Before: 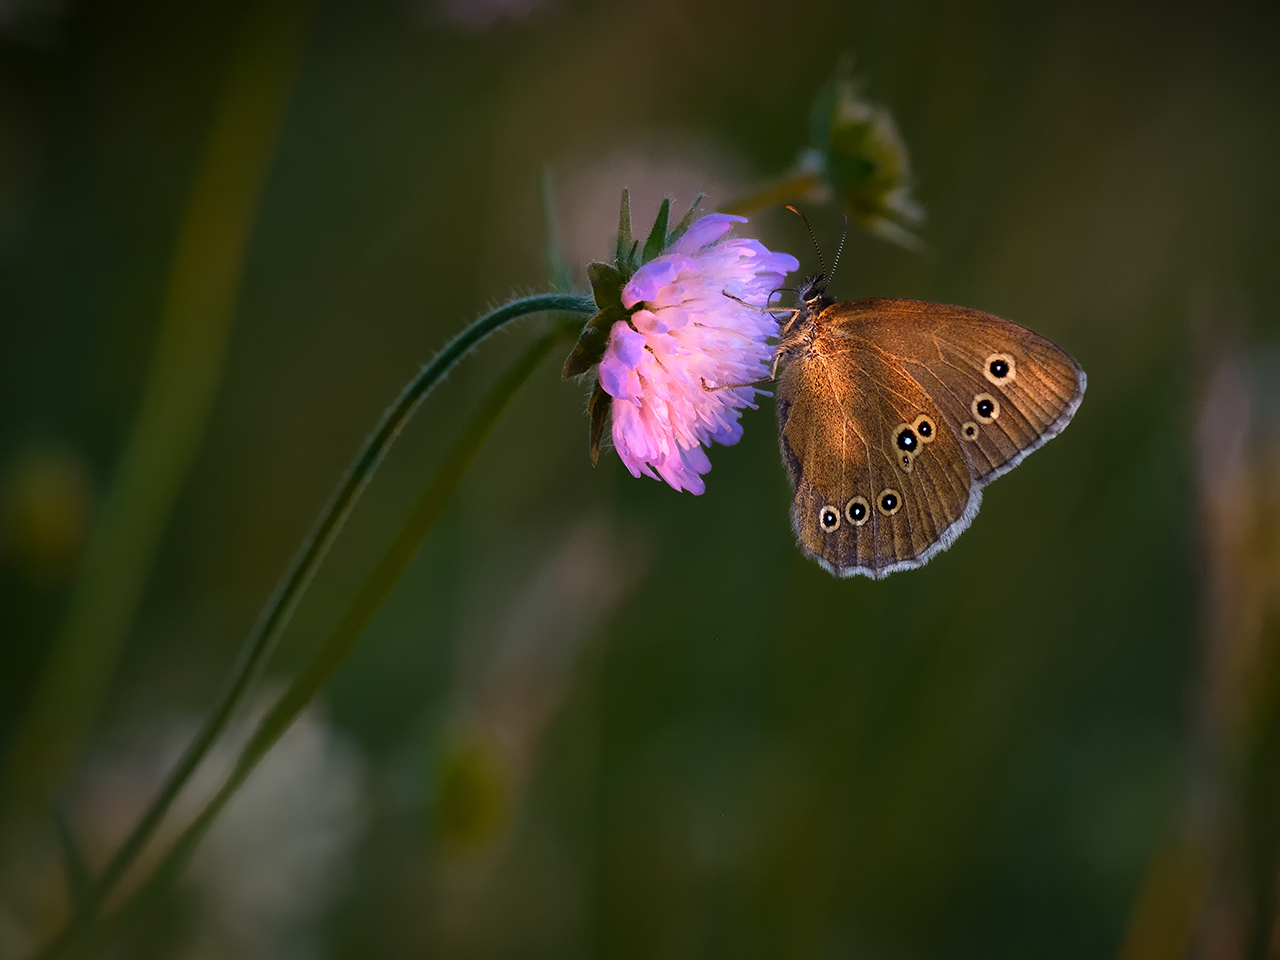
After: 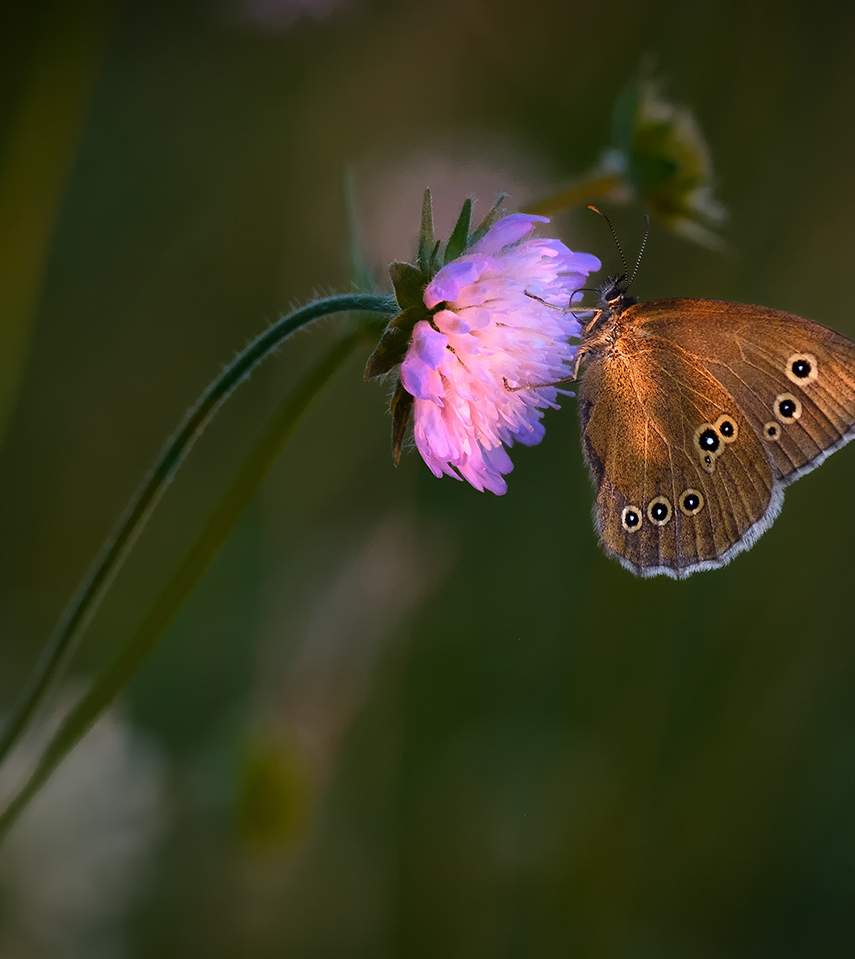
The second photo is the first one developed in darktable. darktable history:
crop and rotate: left 15.502%, right 17.692%
